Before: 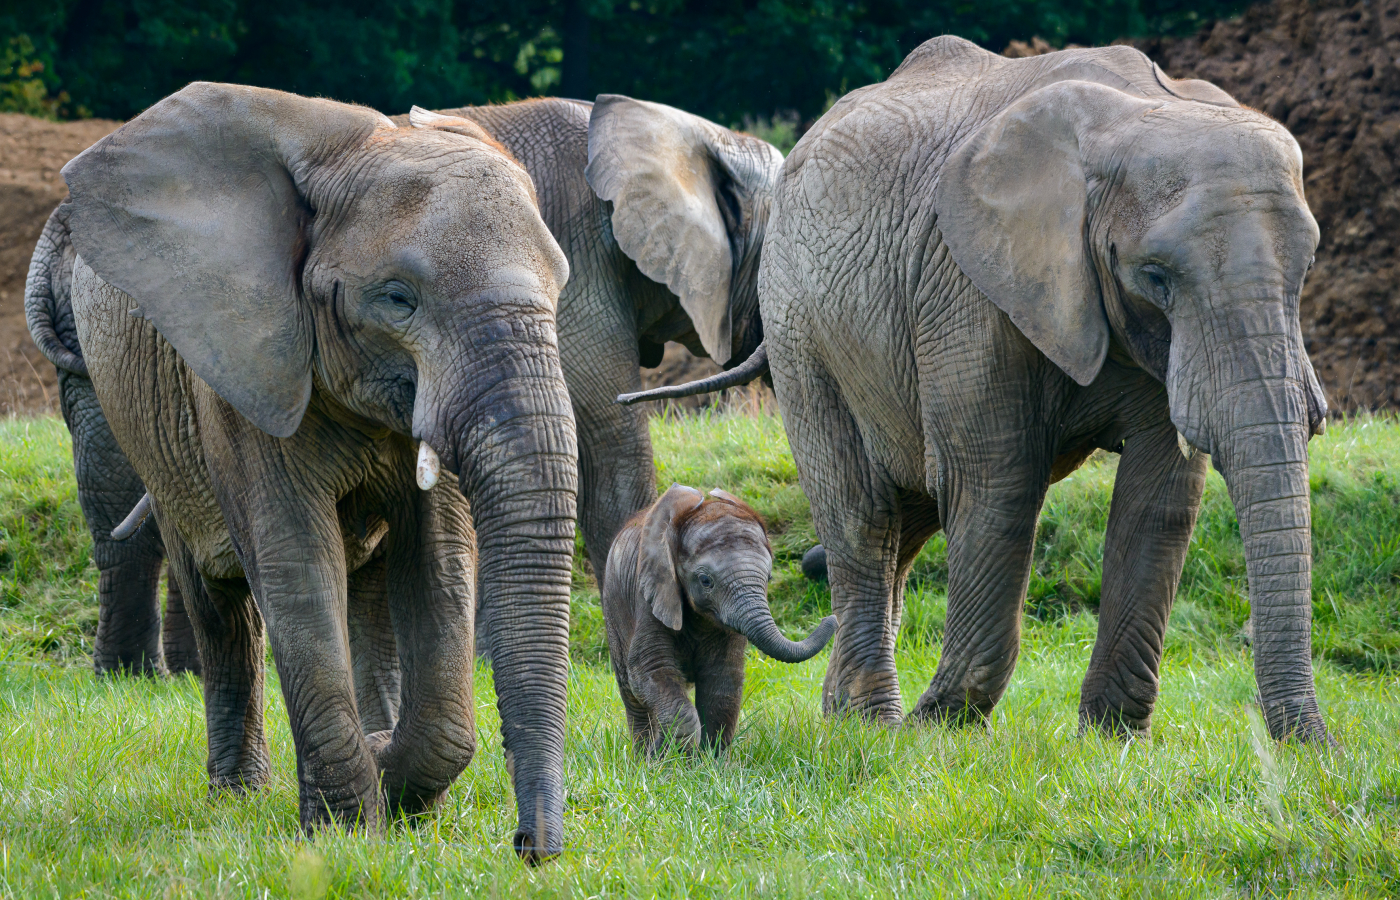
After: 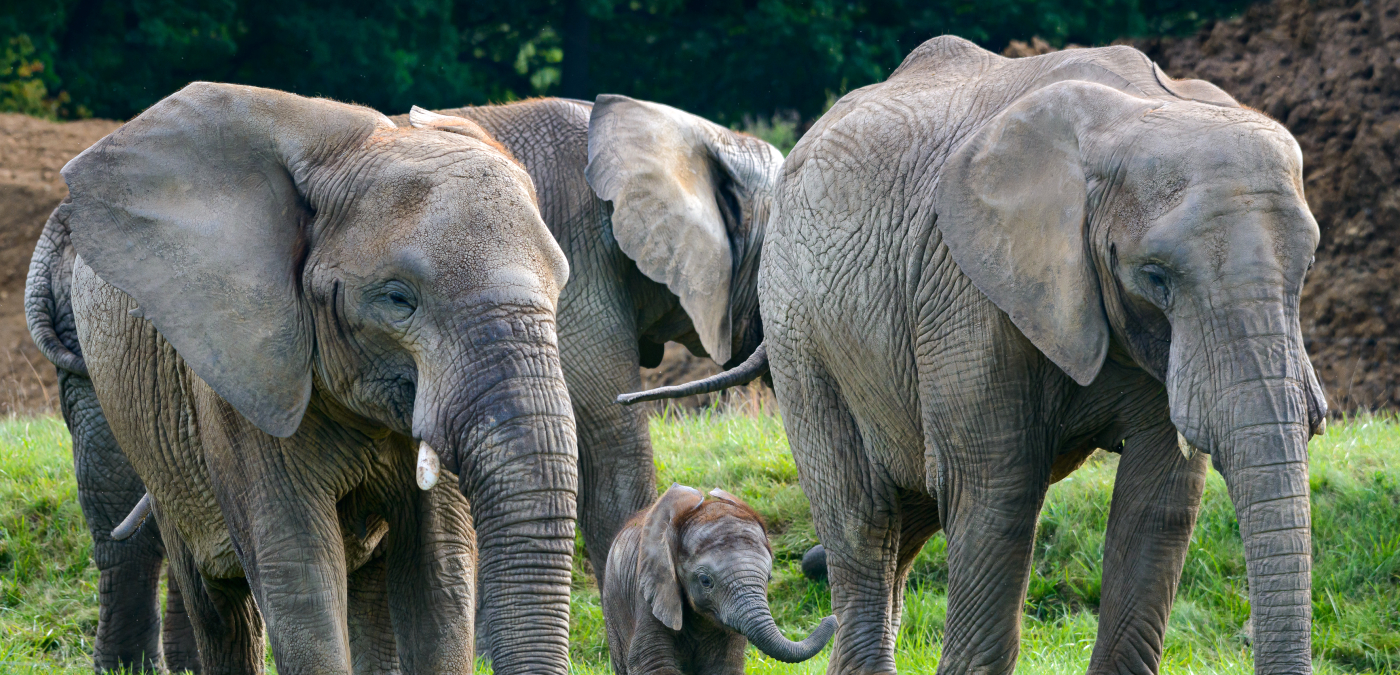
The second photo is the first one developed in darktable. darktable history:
crop: bottom 24.967%
exposure: exposure 0.178 EV, compensate exposure bias true, compensate highlight preservation false
